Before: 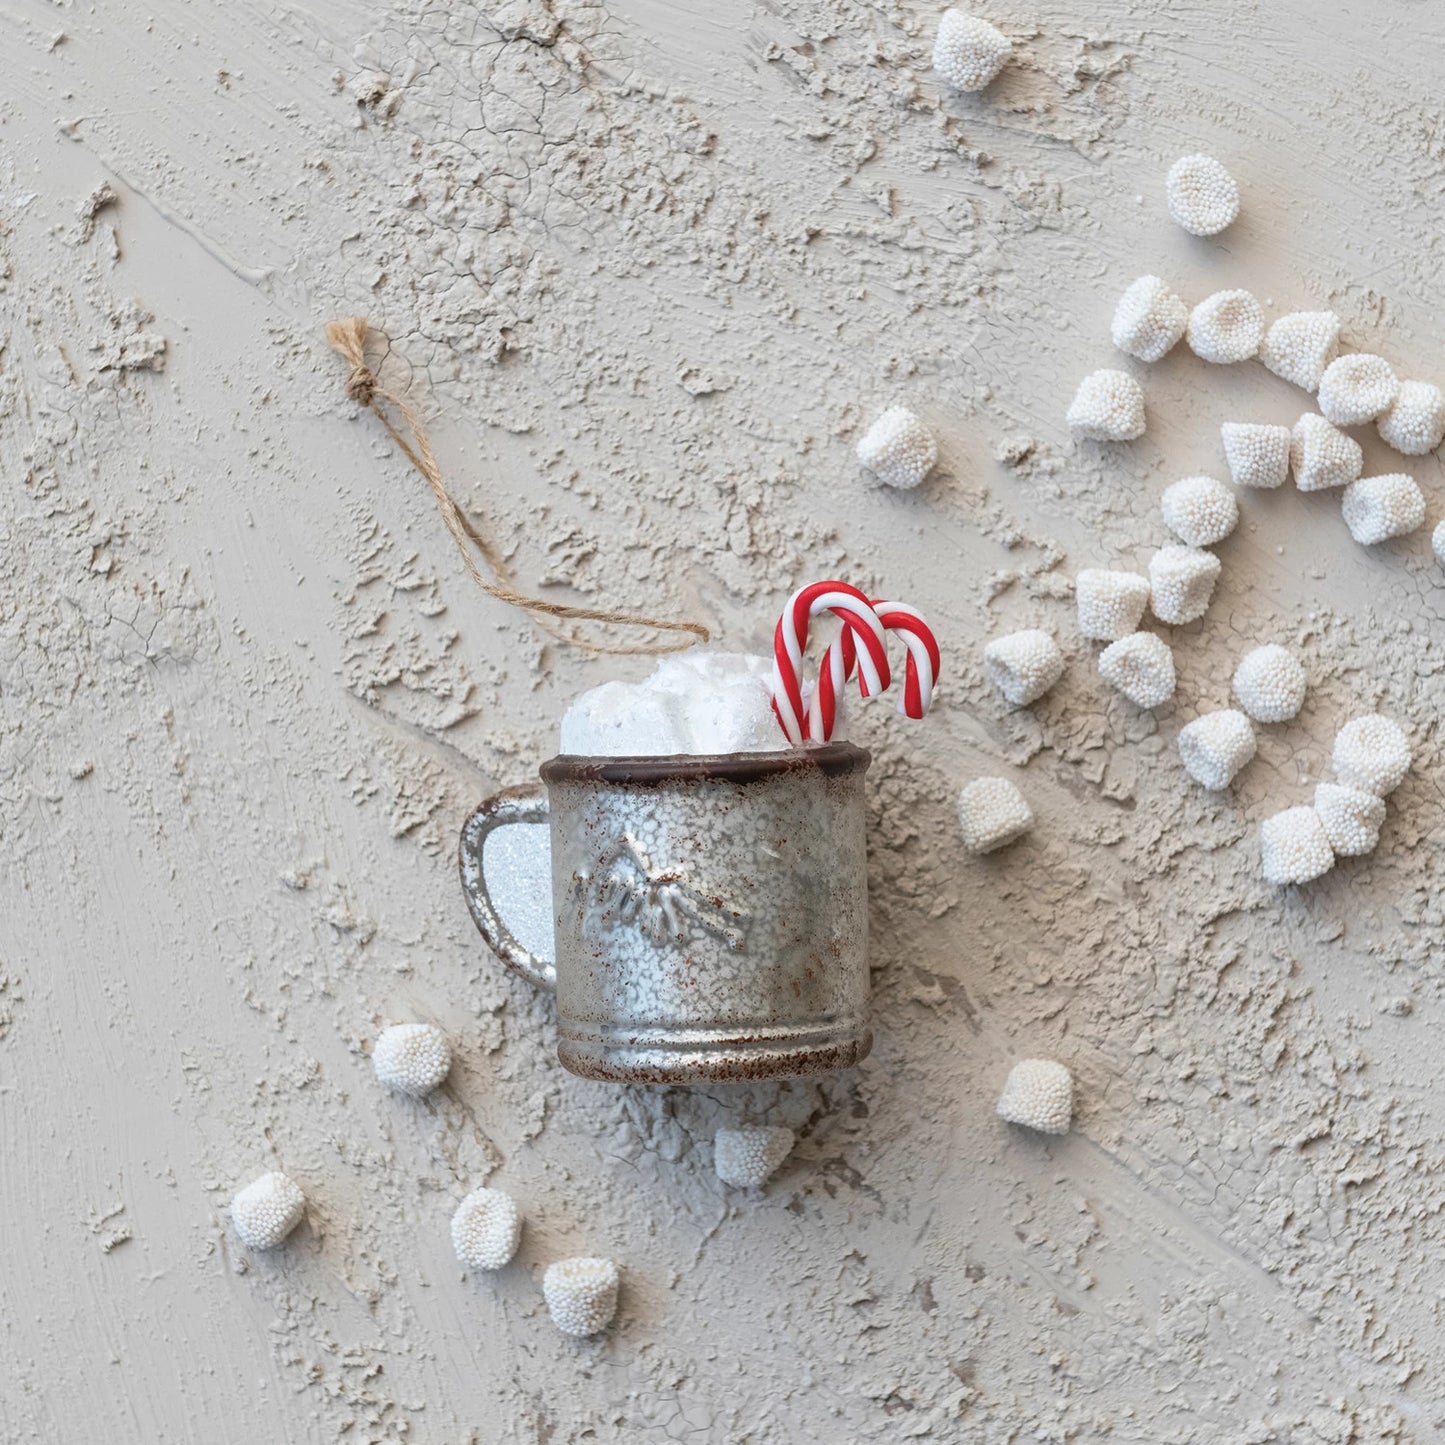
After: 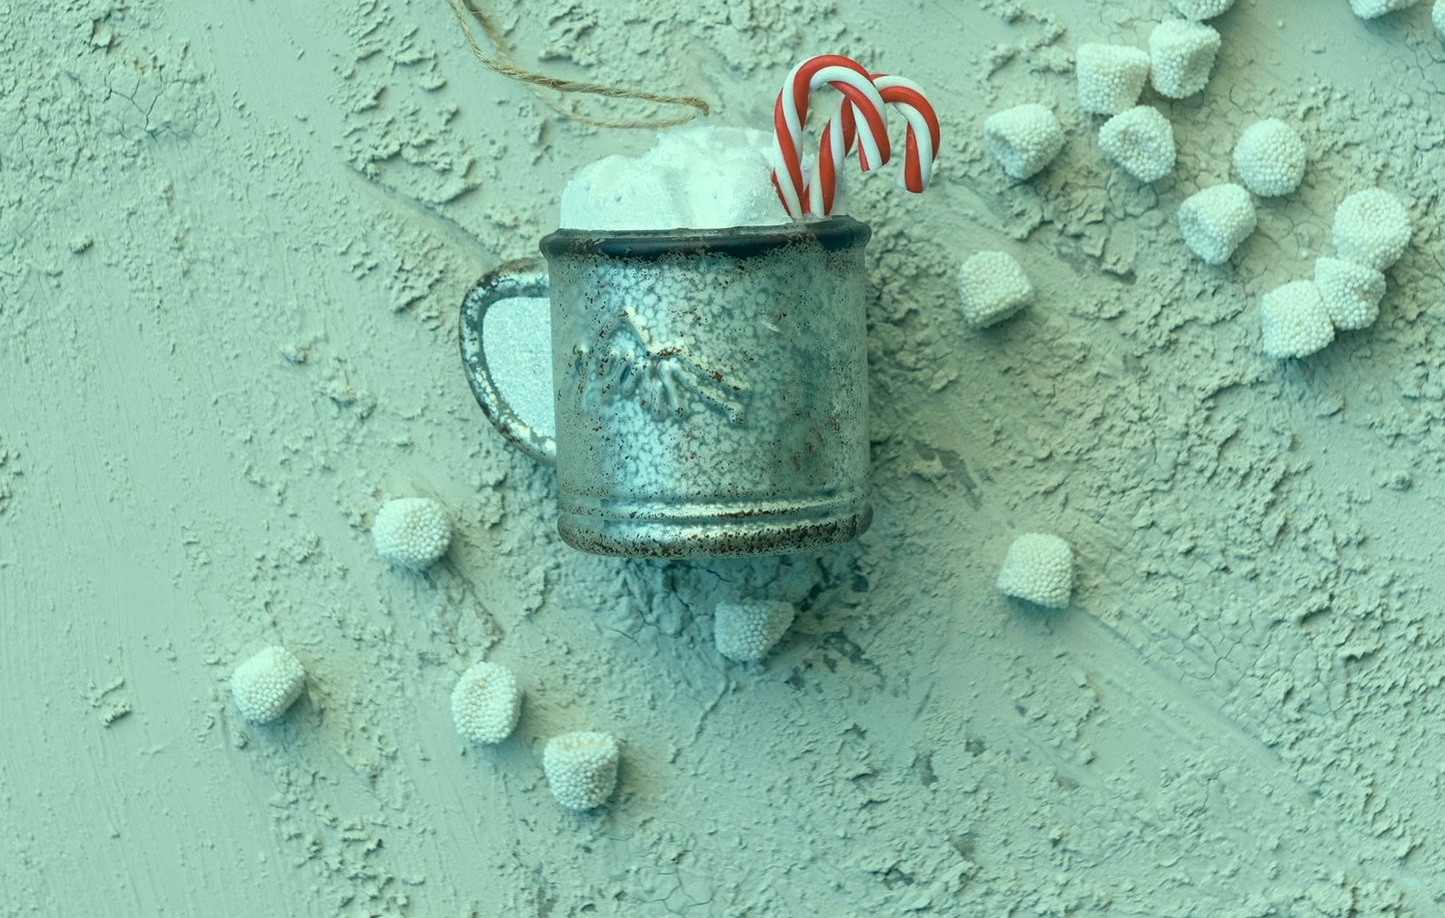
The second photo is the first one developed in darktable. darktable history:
color correction: highlights a* -20.08, highlights b* 9.8, shadows a* -20.4, shadows b* -10.76
crop and rotate: top 36.435%
